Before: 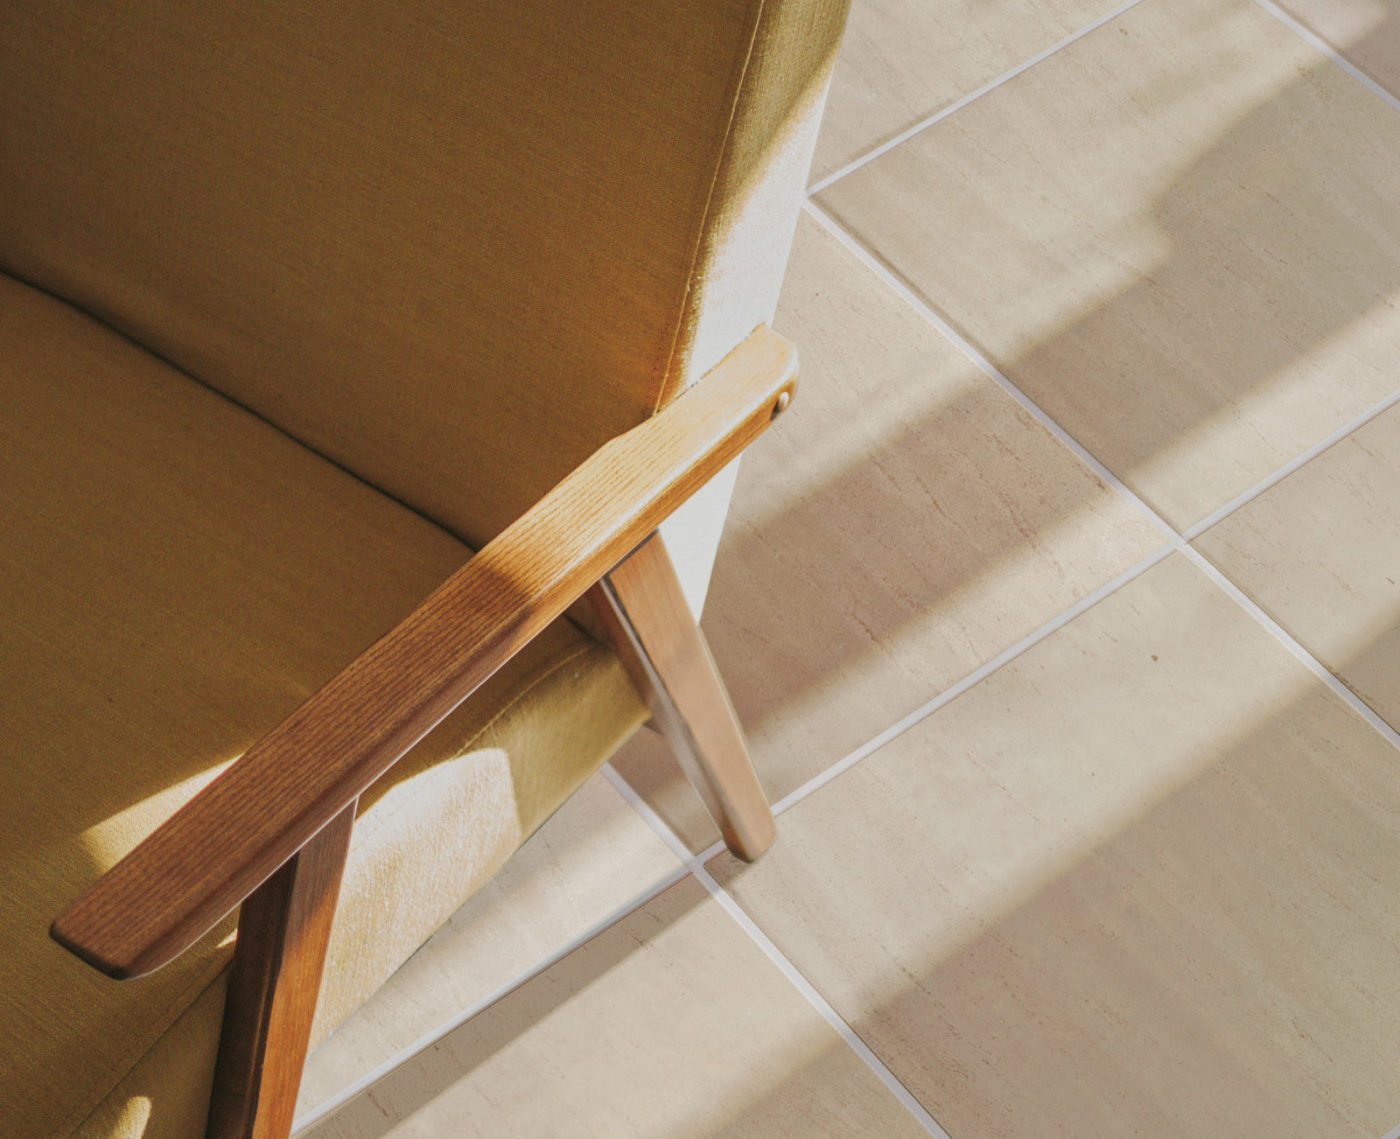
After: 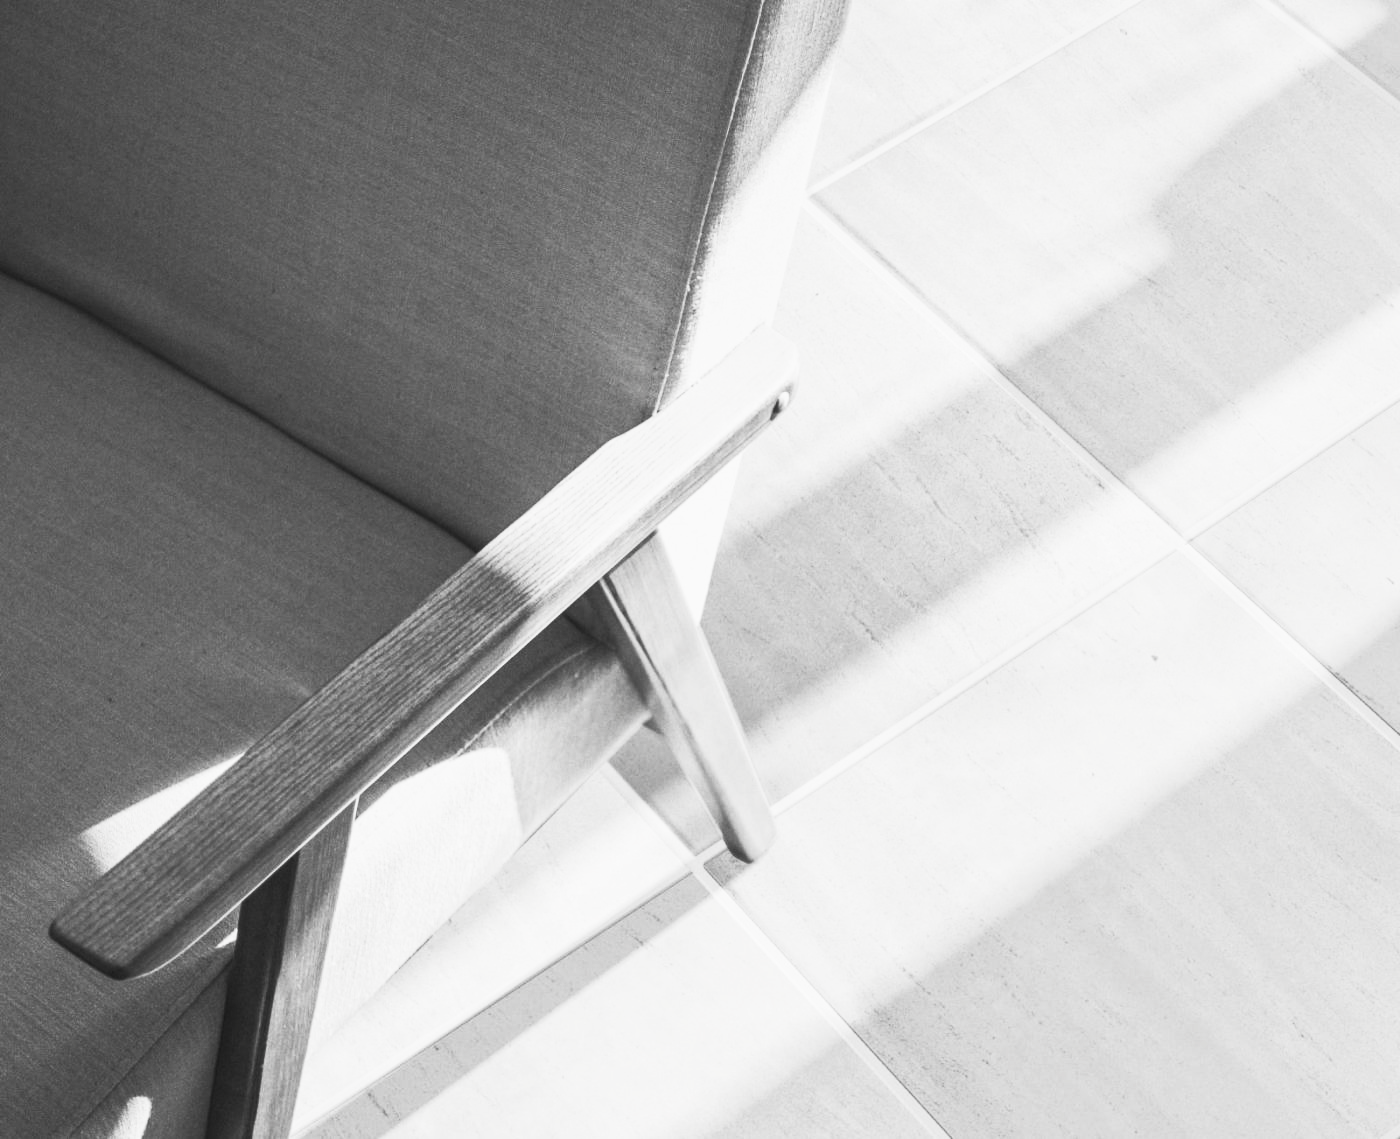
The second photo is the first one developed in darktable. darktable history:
contrast brightness saturation: contrast 0.529, brightness 0.466, saturation -0.997
